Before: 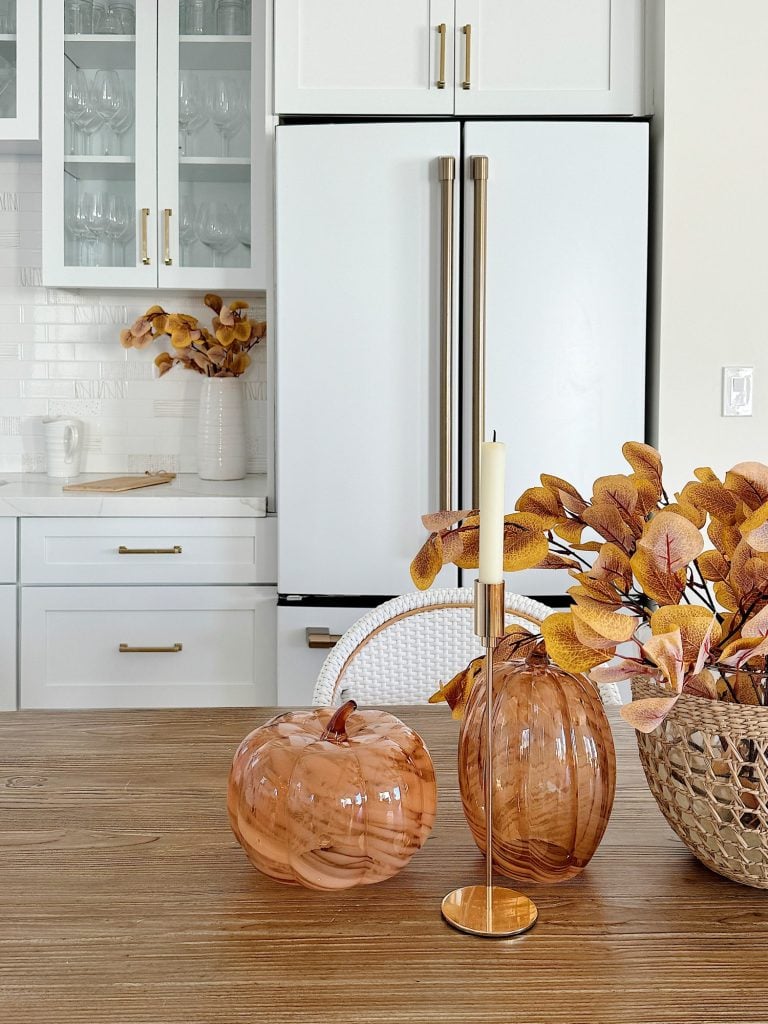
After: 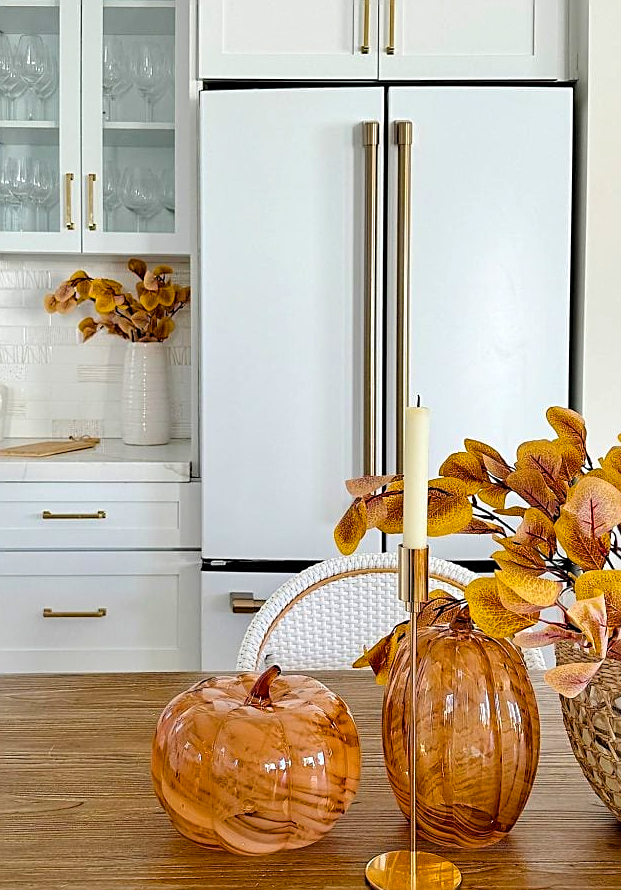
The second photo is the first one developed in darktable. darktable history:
sharpen: on, module defaults
crop: left 9.929%, top 3.475%, right 9.188%, bottom 9.529%
local contrast: highlights 100%, shadows 100%, detail 120%, midtone range 0.2
color balance rgb: perceptual saturation grading › global saturation 30%, global vibrance 20%
